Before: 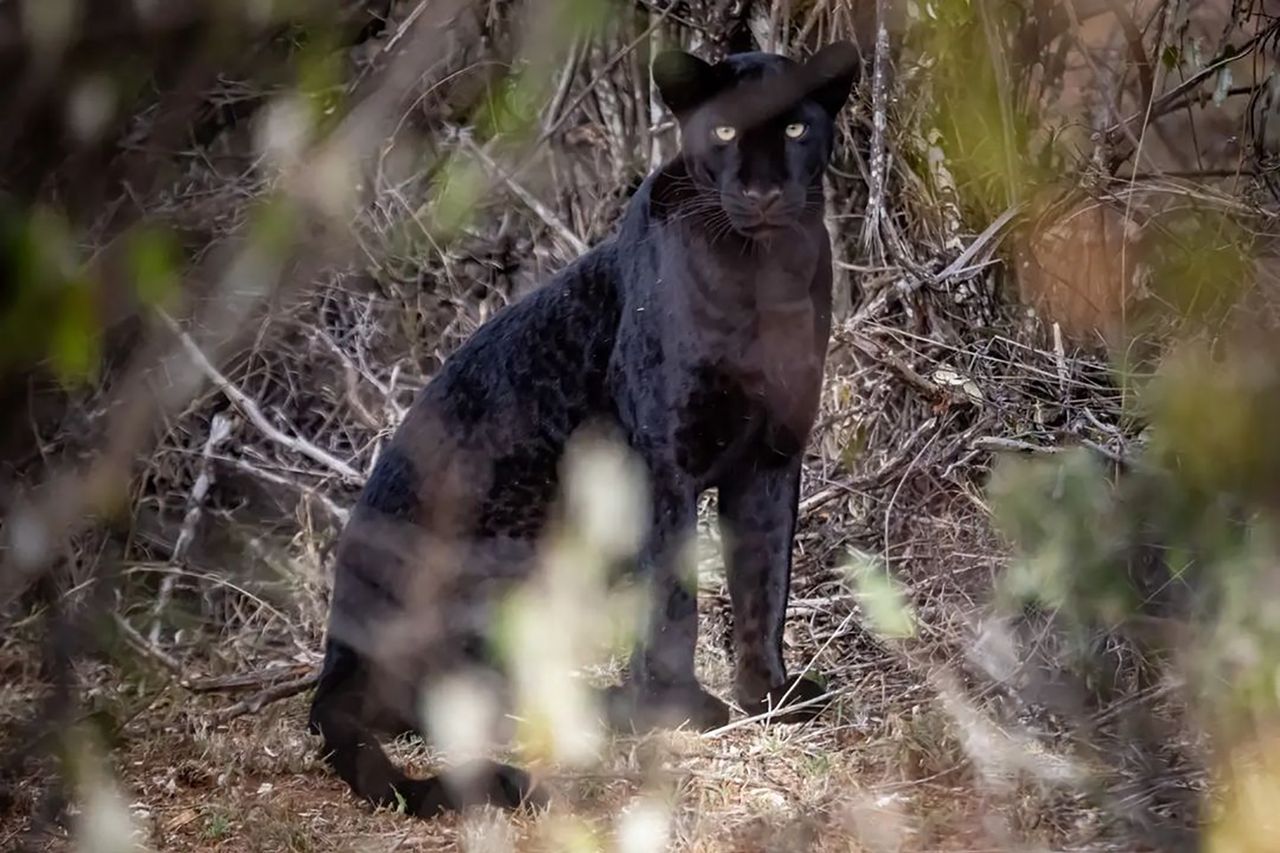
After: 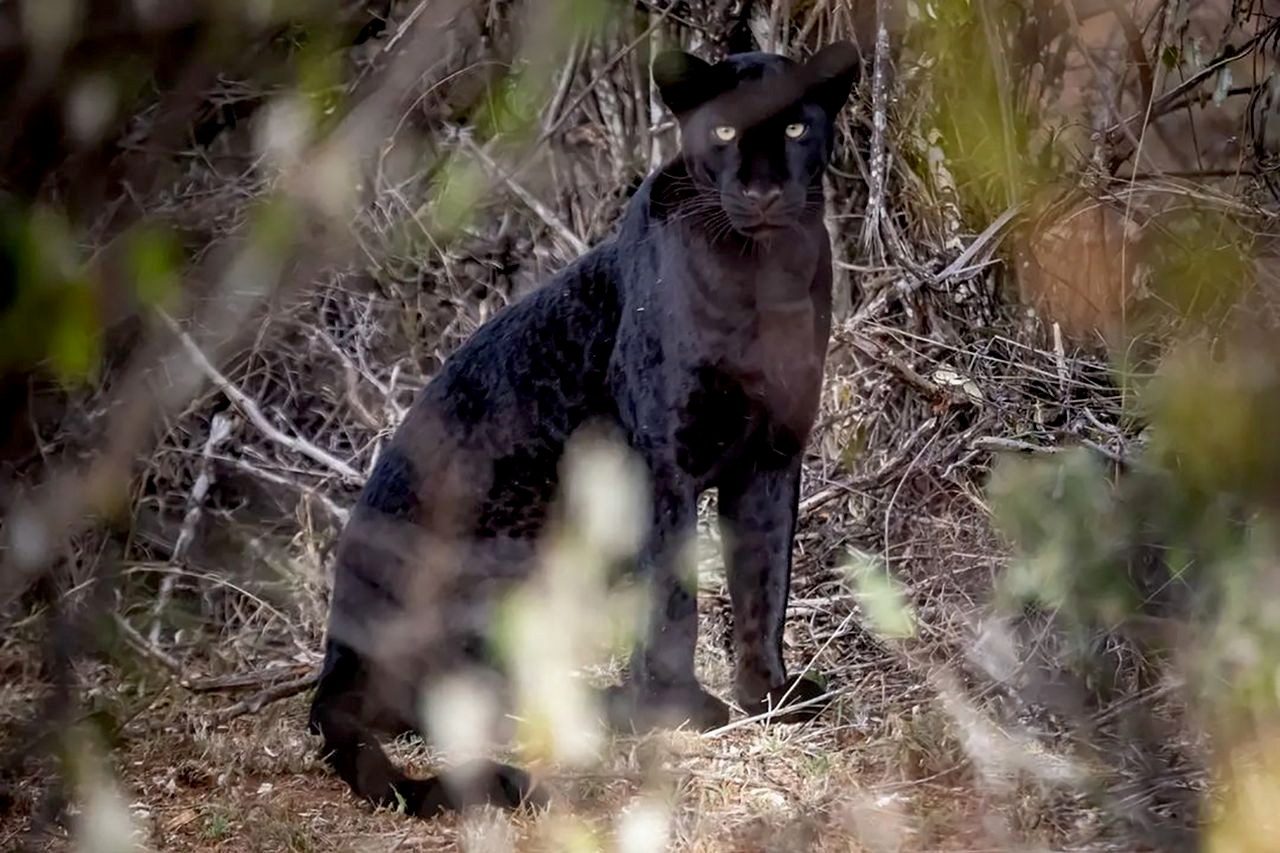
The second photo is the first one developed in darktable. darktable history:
exposure: black level correction 0.005, exposure 0.014 EV, compensate highlight preservation false
